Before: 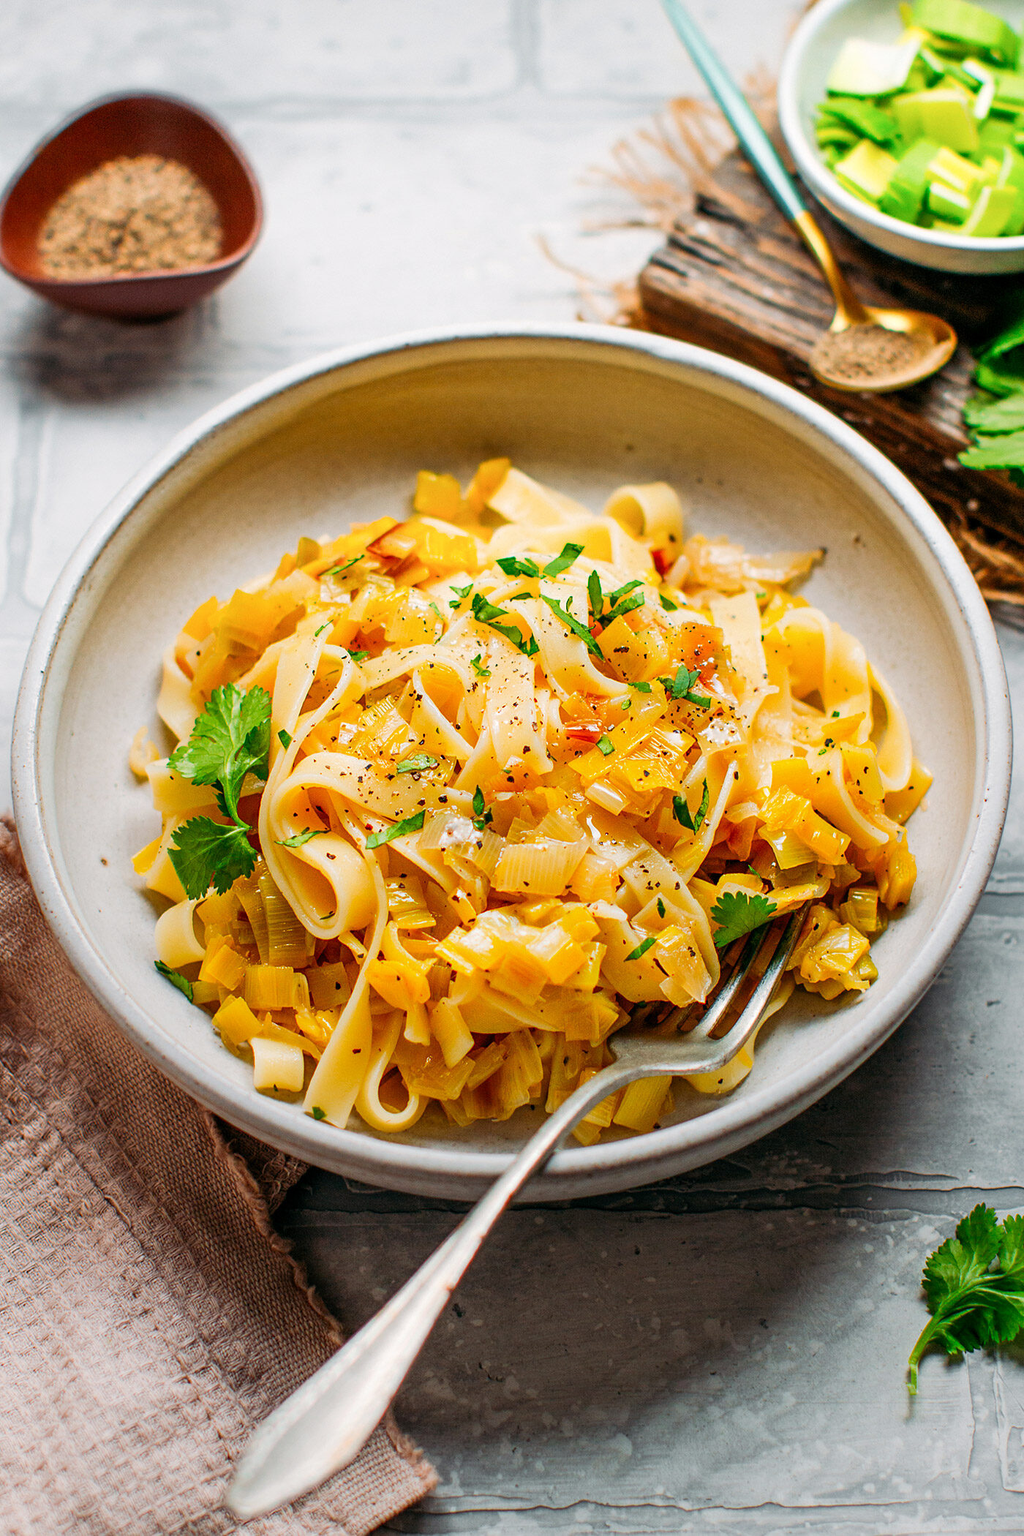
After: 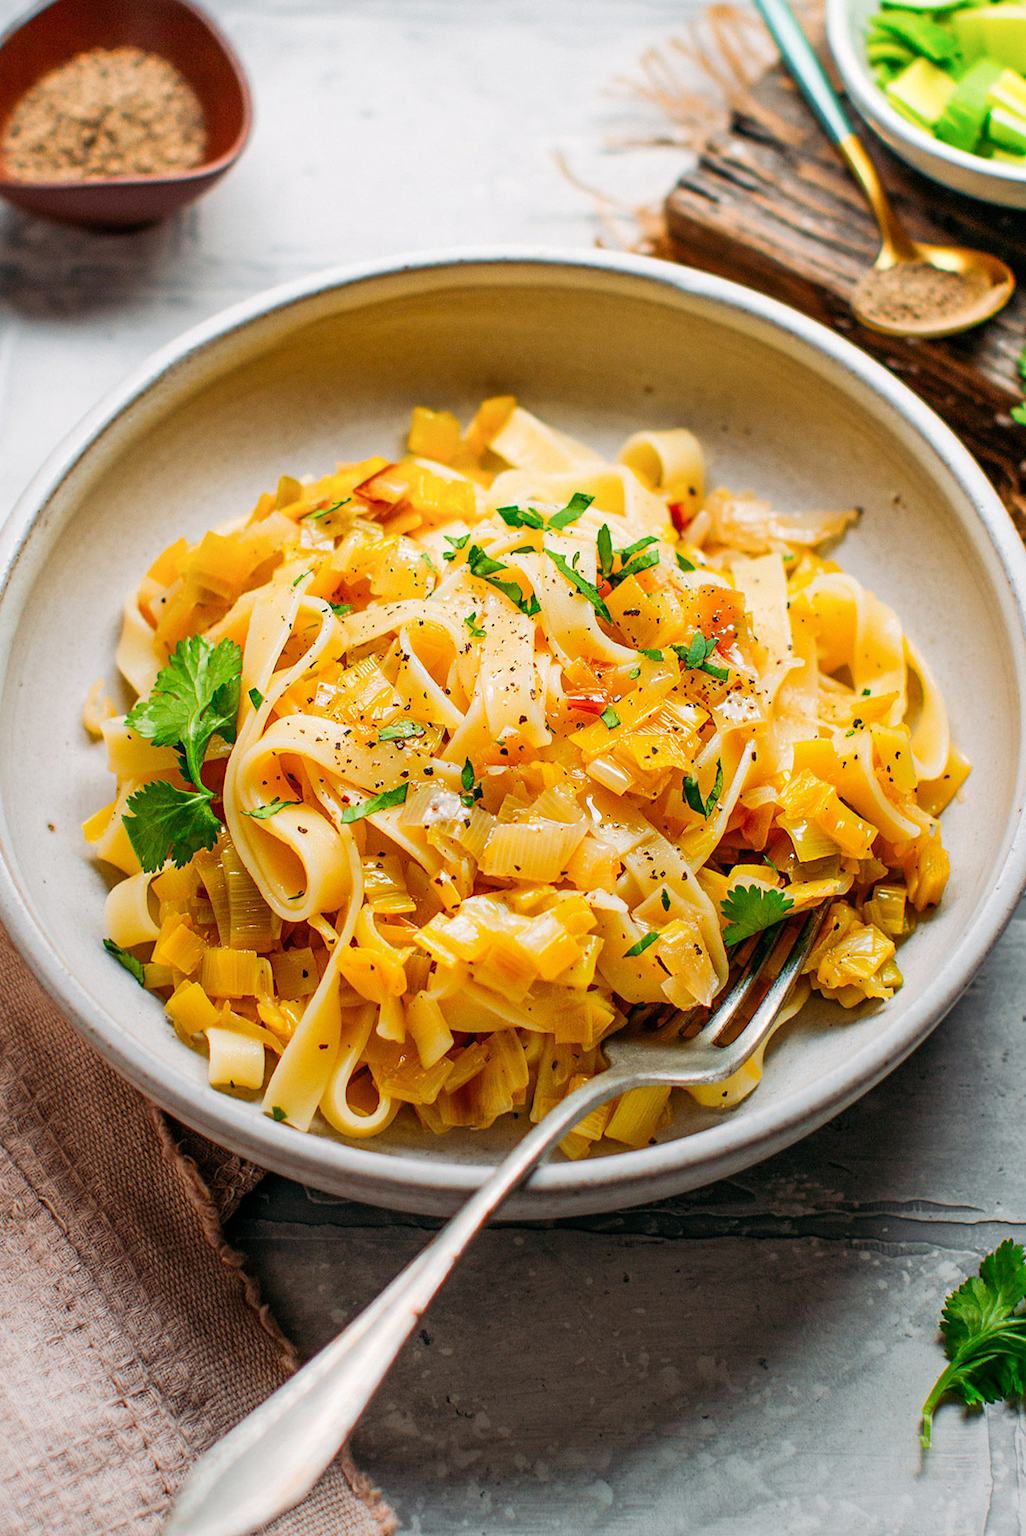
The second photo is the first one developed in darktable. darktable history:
crop and rotate: angle -1.99°, left 3.117%, top 4.313%, right 1.607%, bottom 0.684%
